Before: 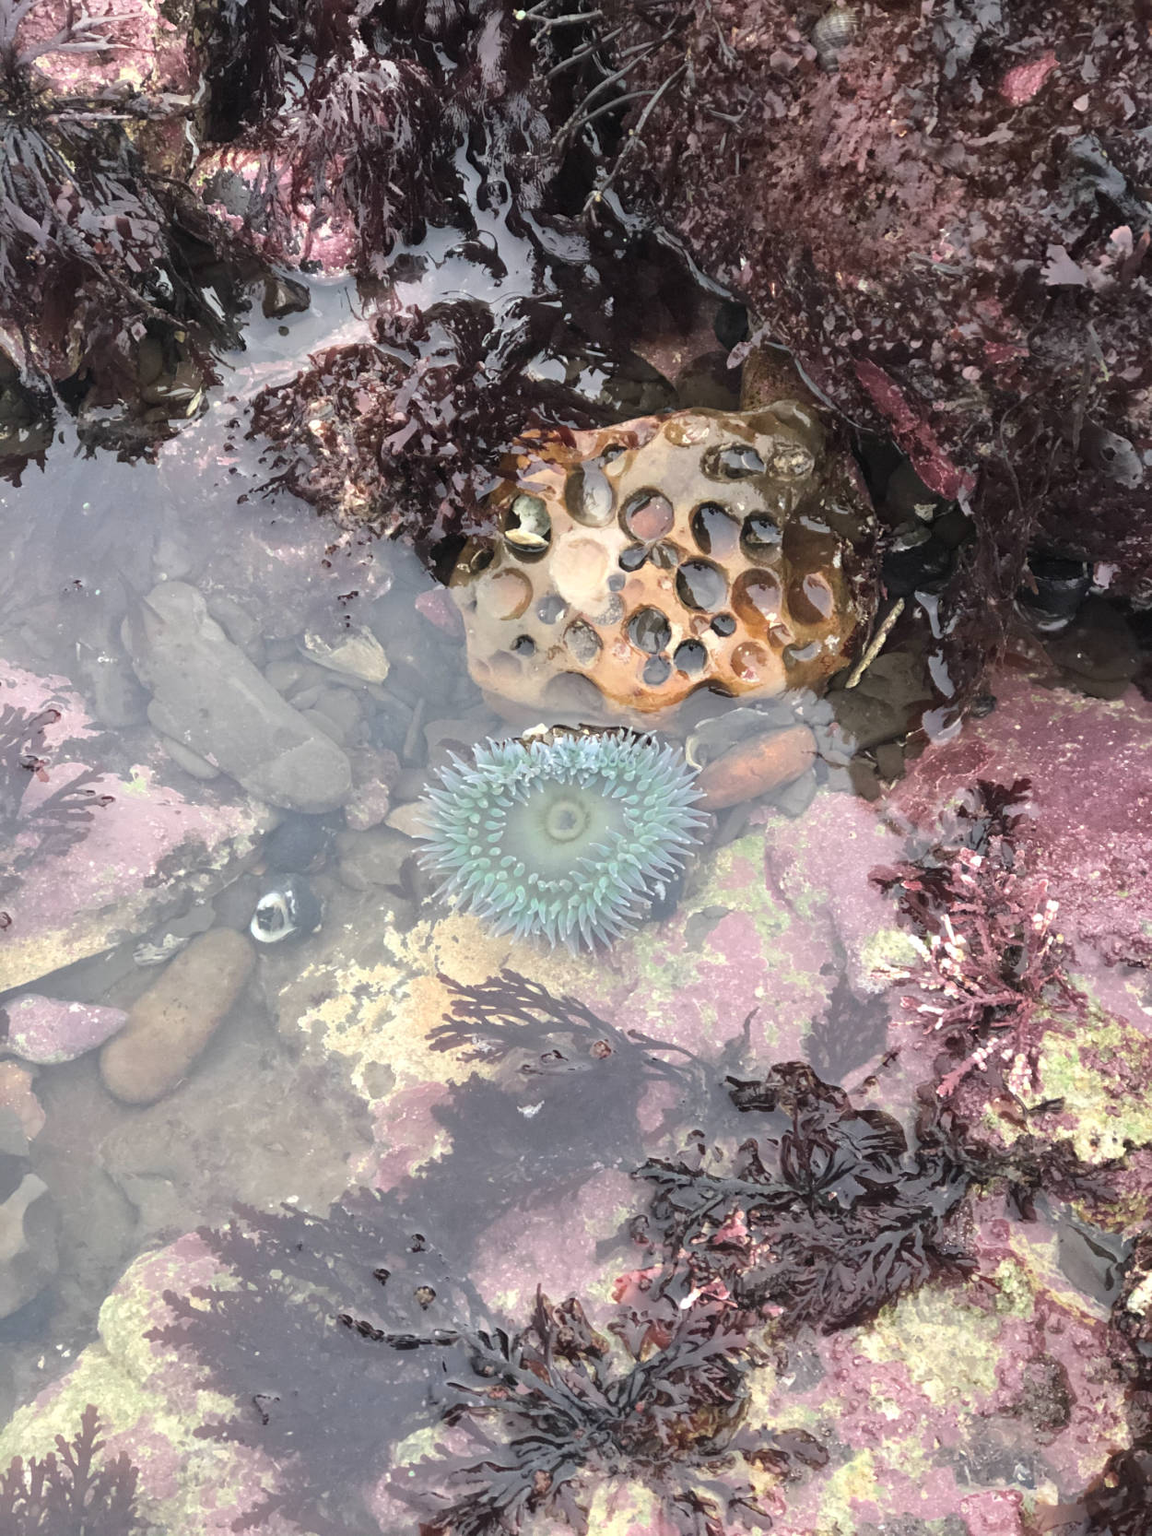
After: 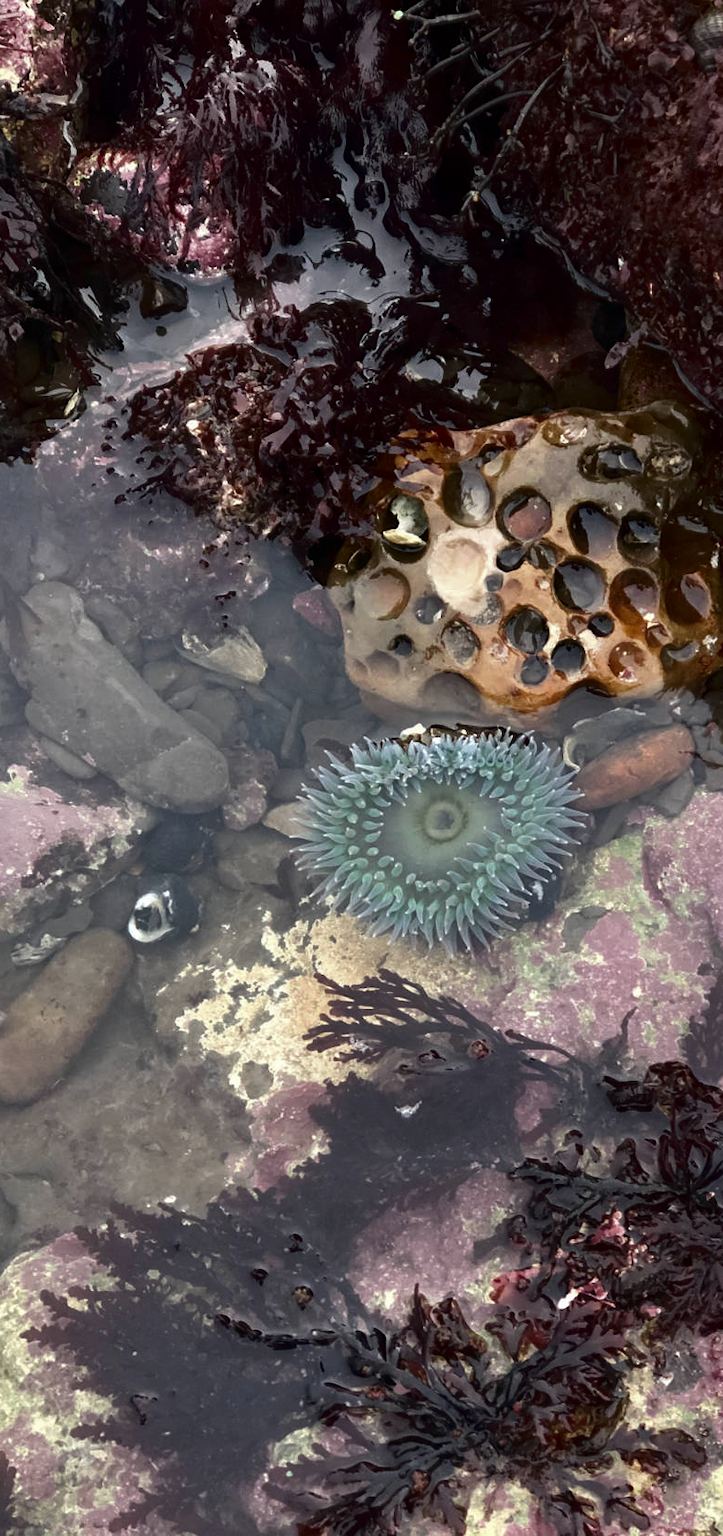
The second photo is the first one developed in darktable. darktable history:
crop: left 10.644%, right 26.528%
contrast brightness saturation: brightness -0.52
